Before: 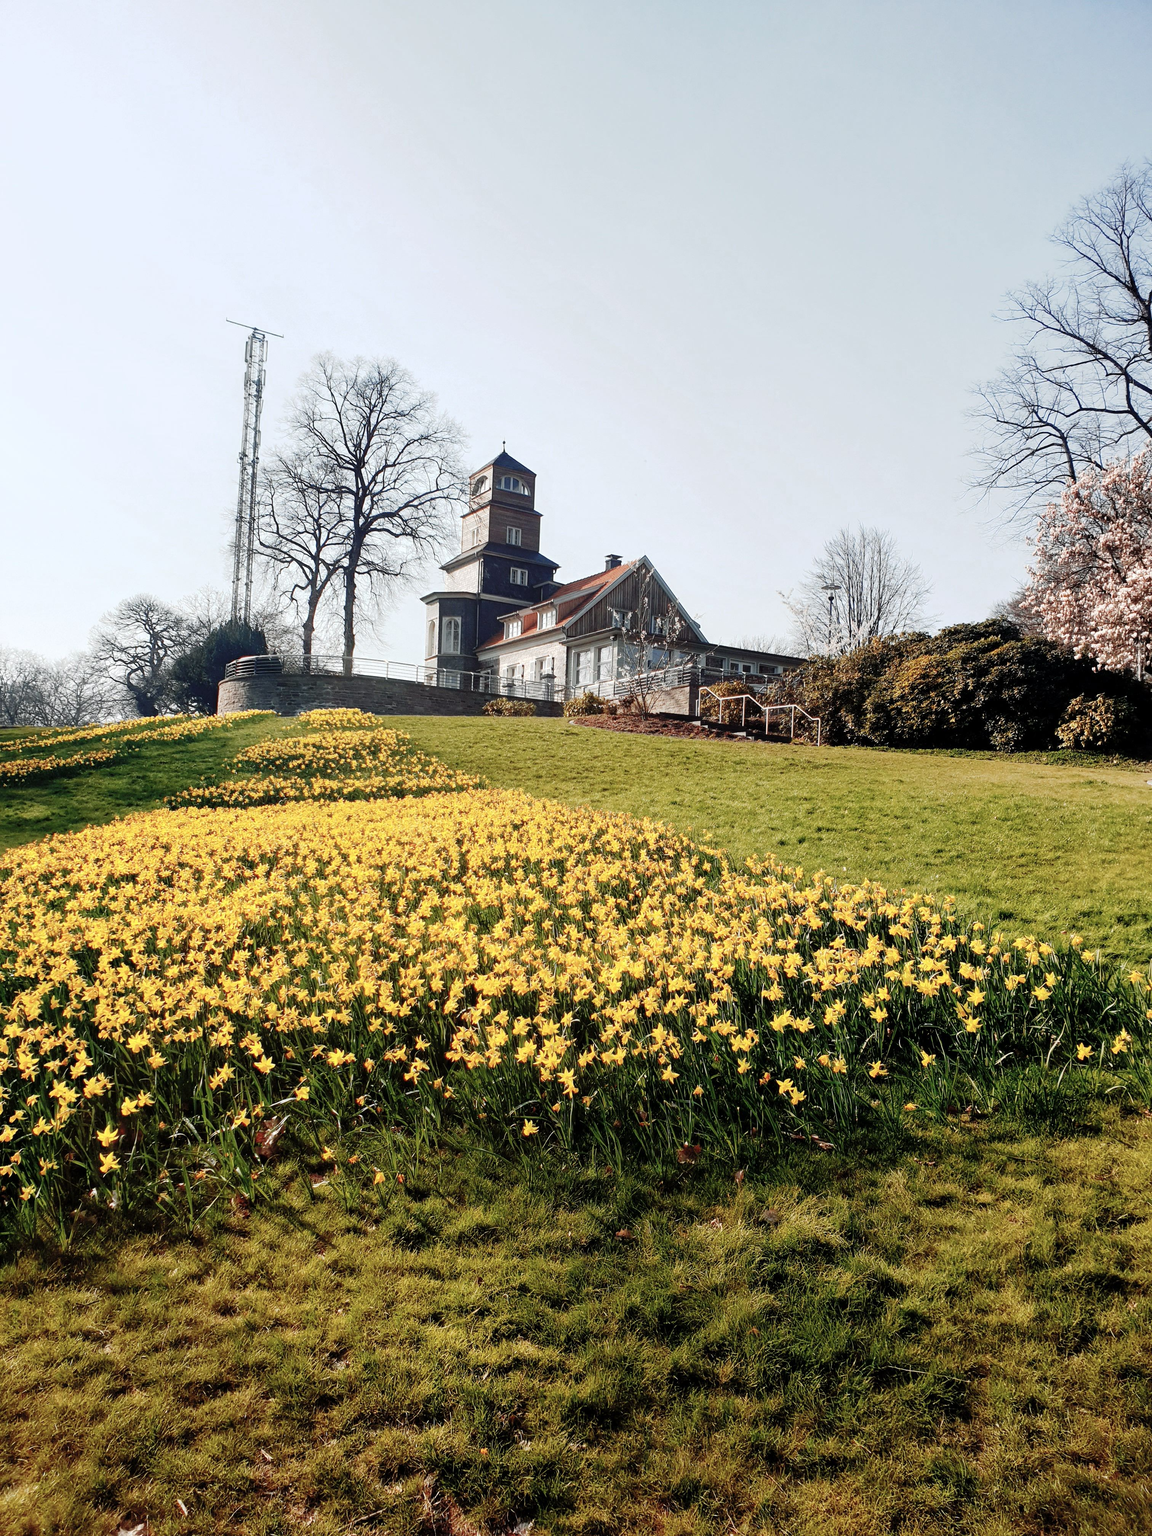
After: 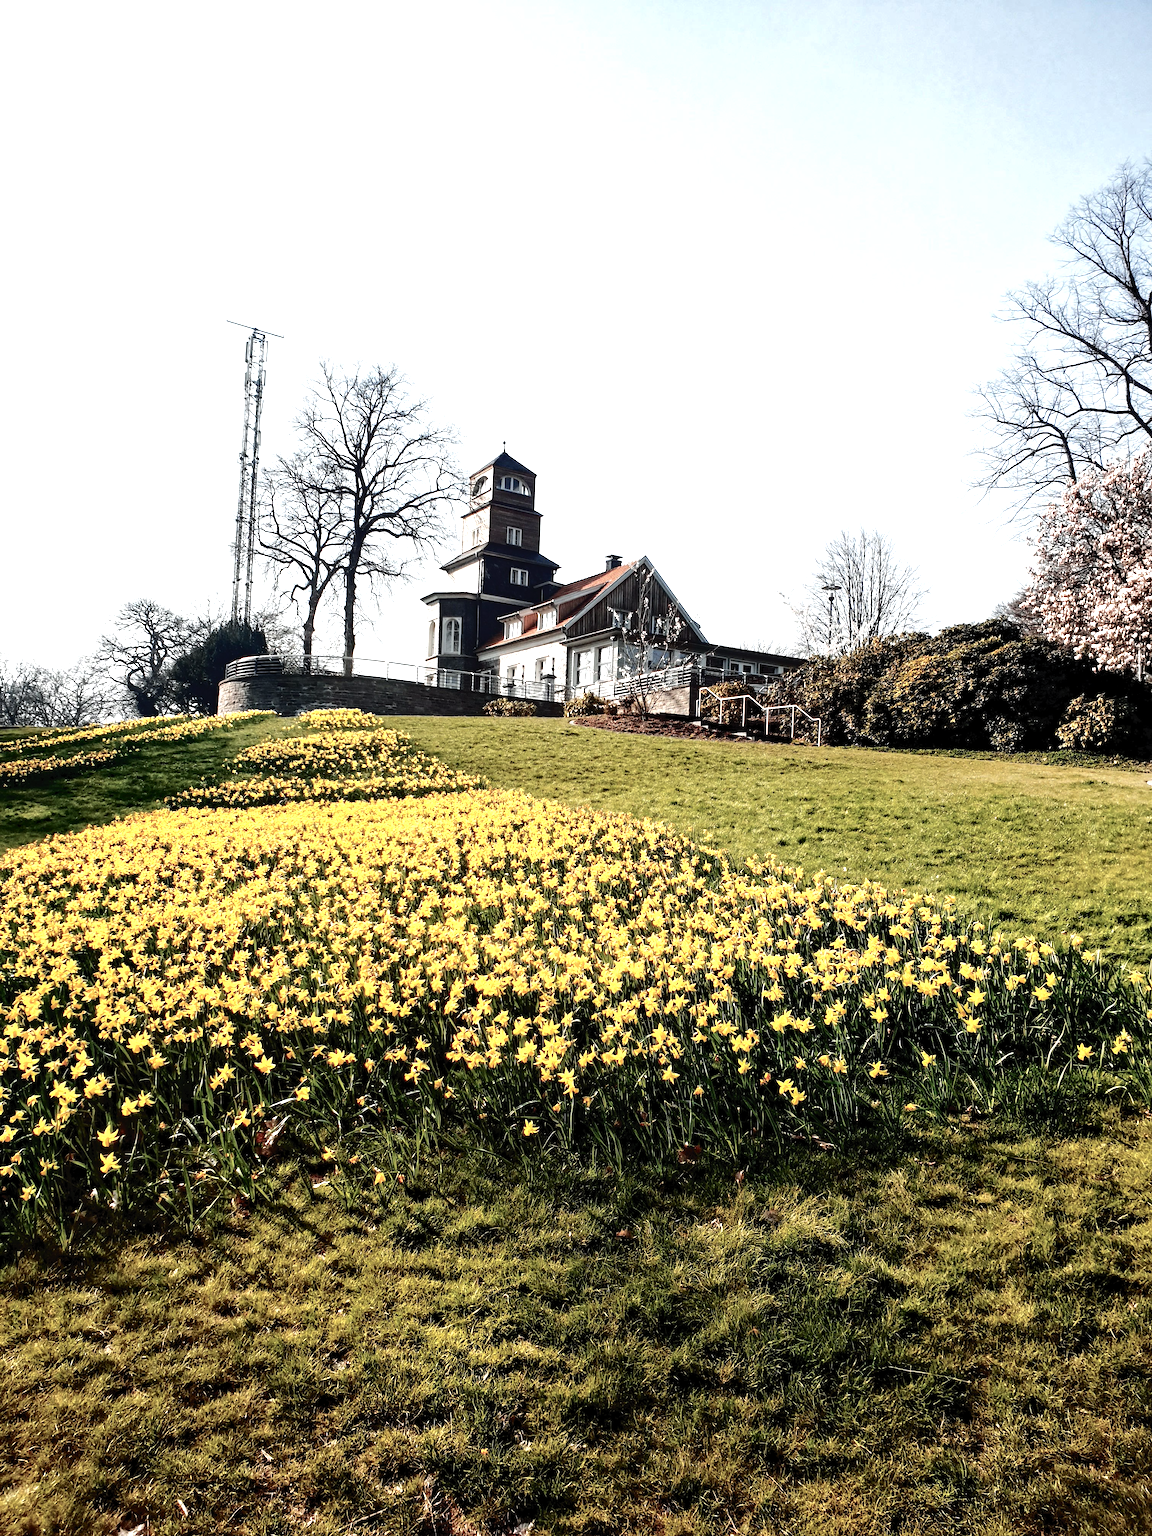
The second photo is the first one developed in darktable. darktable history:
contrast equalizer: y [[0.5, 0.5, 0.544, 0.569, 0.5, 0.5], [0.5 ×6], [0.5 ×6], [0 ×6], [0 ×6]]
base curve: curves: ch0 [(0, 0) (0.595, 0.418) (1, 1)]
tone equalizer: -8 EV -0.718 EV, -7 EV -0.699 EV, -6 EV -0.562 EV, -5 EV -0.368 EV, -3 EV 0.381 EV, -2 EV 0.6 EV, -1 EV 0.675 EV, +0 EV 0.779 EV, edges refinement/feathering 500, mask exposure compensation -1.57 EV, preserve details no
tone curve: curves: ch0 [(0, 0) (0.003, 0.026) (0.011, 0.03) (0.025, 0.038) (0.044, 0.046) (0.069, 0.055) (0.1, 0.075) (0.136, 0.114) (0.177, 0.158) (0.224, 0.215) (0.277, 0.296) (0.335, 0.386) (0.399, 0.479) (0.468, 0.568) (0.543, 0.637) (0.623, 0.707) (0.709, 0.773) (0.801, 0.834) (0.898, 0.896) (1, 1)], color space Lab, independent channels, preserve colors none
